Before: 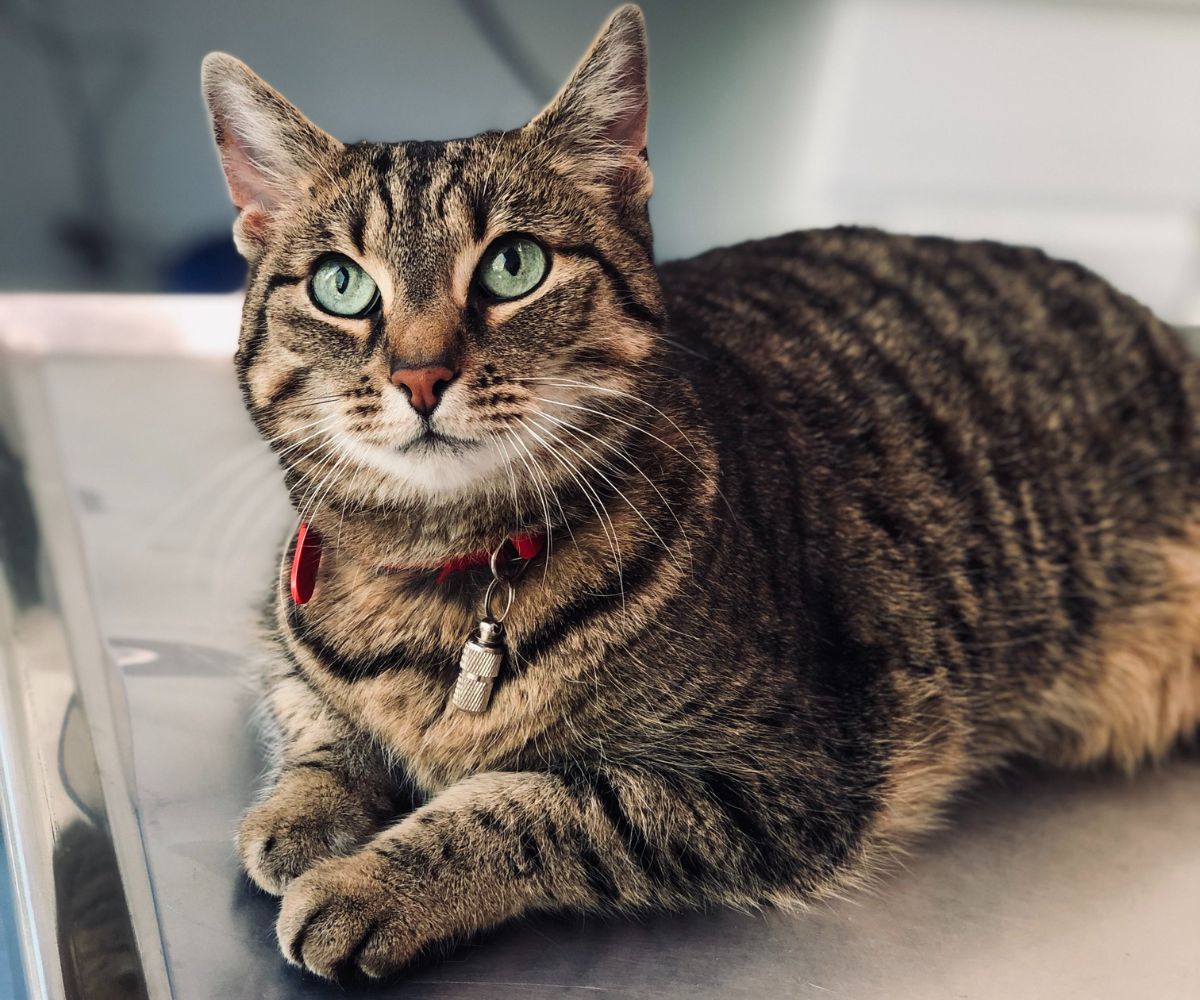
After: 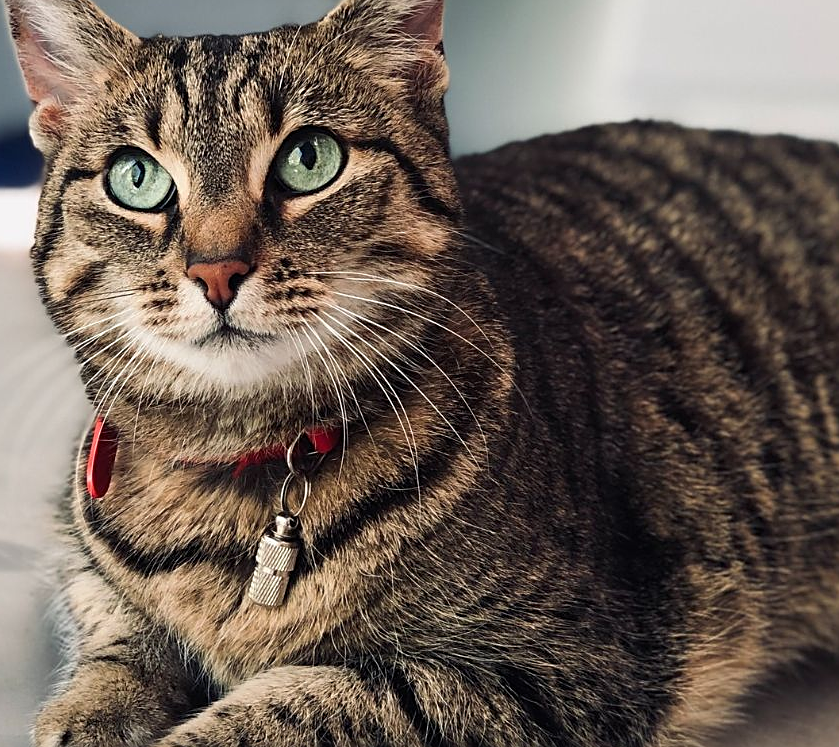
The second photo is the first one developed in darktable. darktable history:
sharpen: on, module defaults
tone equalizer: on, module defaults
crop and rotate: left 17.046%, top 10.659%, right 12.989%, bottom 14.553%
